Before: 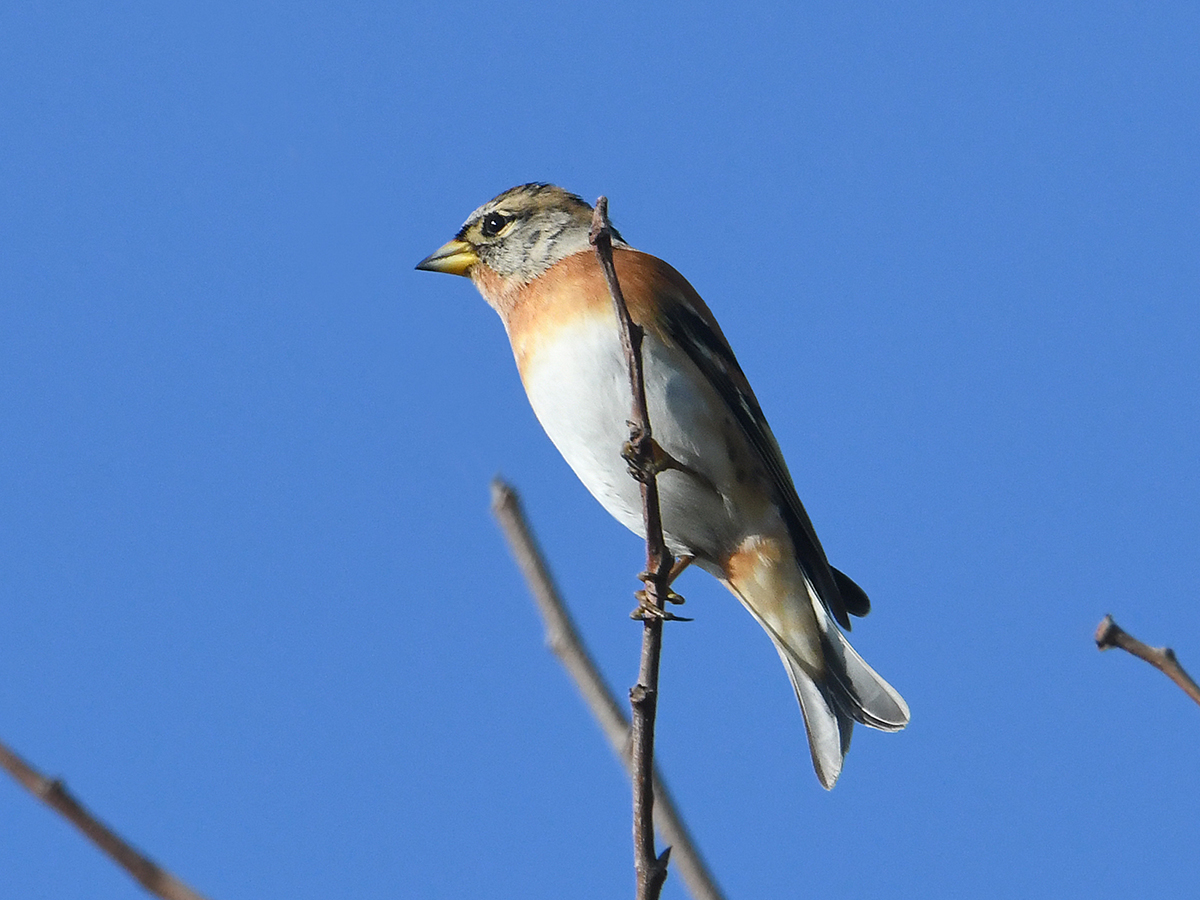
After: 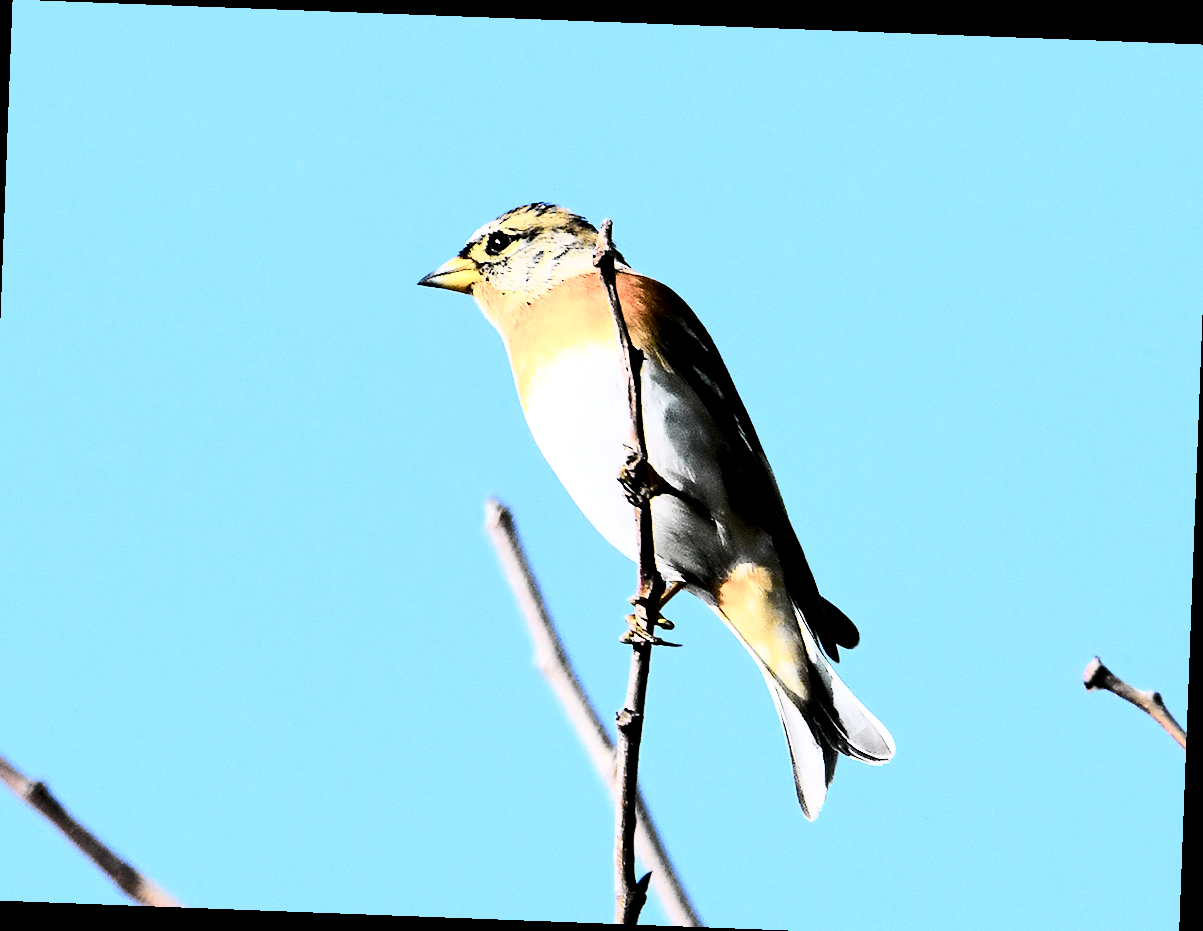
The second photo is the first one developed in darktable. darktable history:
crop and rotate: left 1.774%, right 0.633%, bottom 1.28%
local contrast: highlights 100%, shadows 100%, detail 120%, midtone range 0.2
rgb curve: curves: ch0 [(0, 0) (0.21, 0.15) (0.24, 0.21) (0.5, 0.75) (0.75, 0.96) (0.89, 0.99) (1, 1)]; ch1 [(0, 0.02) (0.21, 0.13) (0.25, 0.2) (0.5, 0.67) (0.75, 0.9) (0.89, 0.97) (1, 1)]; ch2 [(0, 0.02) (0.21, 0.13) (0.25, 0.2) (0.5, 0.67) (0.75, 0.9) (0.89, 0.97) (1, 1)], compensate middle gray true
color correction: highlights a* 3.12, highlights b* -1.55, shadows a* -0.101, shadows b* 2.52, saturation 0.98
white balance: emerald 1
contrast brightness saturation: contrast 0.28
tone curve: curves: ch0 [(0, 0) (0.037, 0.011) (0.131, 0.108) (0.279, 0.279) (0.476, 0.554) (0.617, 0.693) (0.704, 0.77) (0.813, 0.852) (0.916, 0.924) (1, 0.993)]; ch1 [(0, 0) (0.318, 0.278) (0.444, 0.427) (0.493, 0.492) (0.508, 0.502) (0.534, 0.529) (0.562, 0.563) (0.626, 0.662) (0.746, 0.764) (1, 1)]; ch2 [(0, 0) (0.316, 0.292) (0.381, 0.37) (0.423, 0.448) (0.476, 0.492) (0.502, 0.498) (0.522, 0.518) (0.533, 0.532) (0.586, 0.631) (0.634, 0.663) (0.7, 0.7) (0.861, 0.808) (1, 0.951)], color space Lab, independent channels, preserve colors none
rotate and perspective: rotation 2.17°, automatic cropping off
